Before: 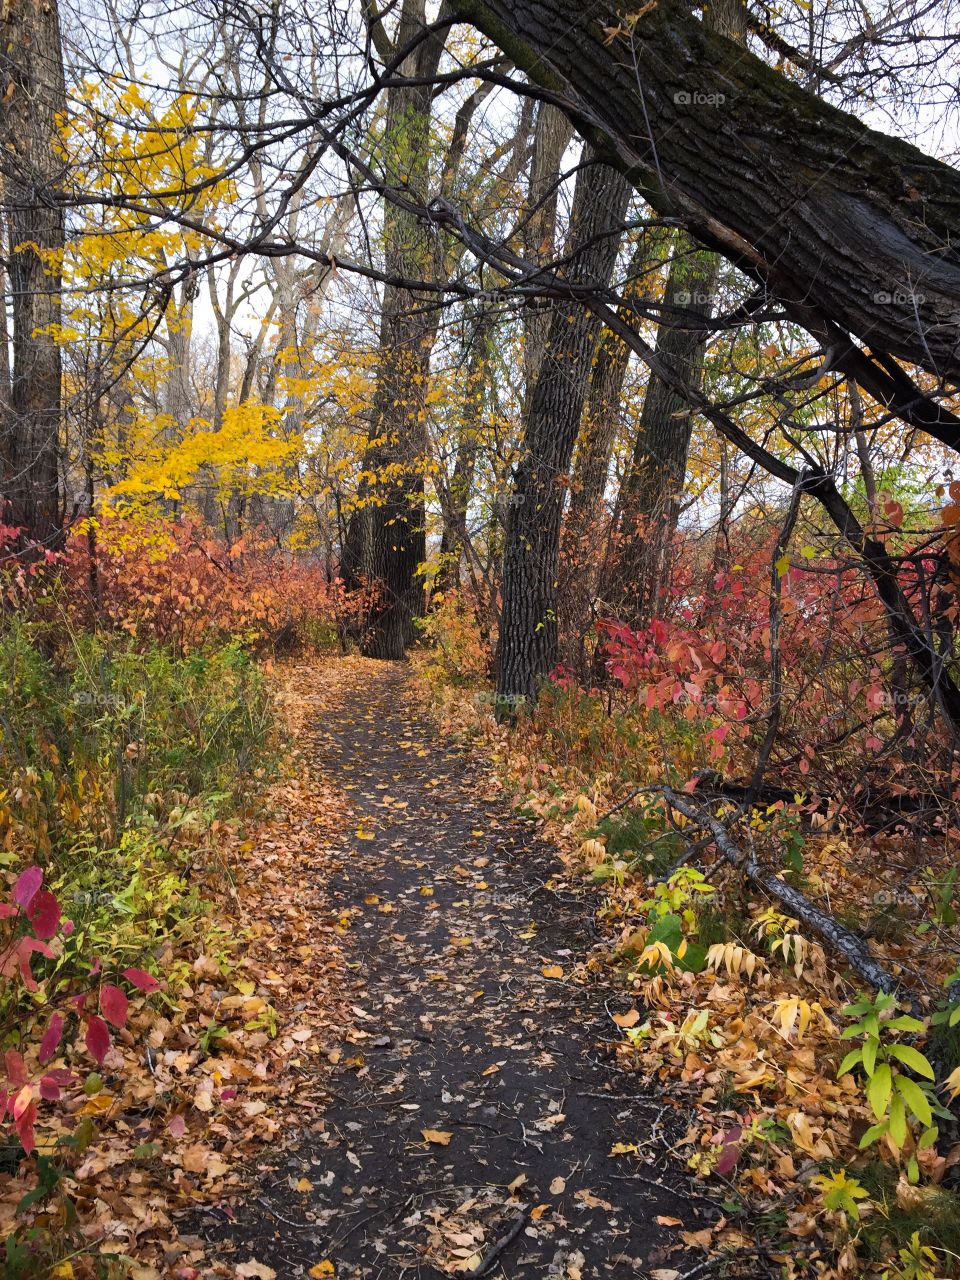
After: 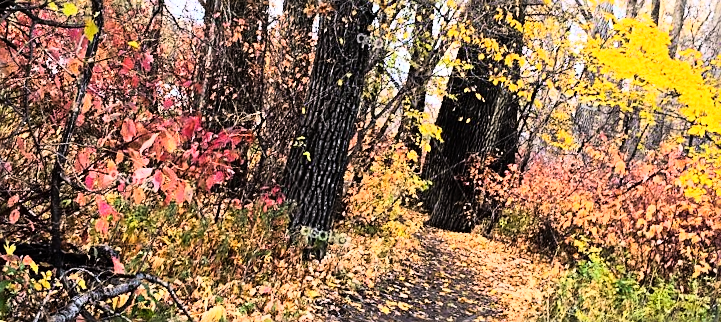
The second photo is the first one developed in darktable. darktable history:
sharpen: on, module defaults
crop and rotate: angle 16.12°, top 30.835%, bottom 35.653%
exposure: exposure -0.151 EV, compensate highlight preservation false
rgb curve: curves: ch0 [(0, 0) (0.21, 0.15) (0.24, 0.21) (0.5, 0.75) (0.75, 0.96) (0.89, 0.99) (1, 1)]; ch1 [(0, 0.02) (0.21, 0.13) (0.25, 0.2) (0.5, 0.67) (0.75, 0.9) (0.89, 0.97) (1, 1)]; ch2 [(0, 0.02) (0.21, 0.13) (0.25, 0.2) (0.5, 0.67) (0.75, 0.9) (0.89, 0.97) (1, 1)], compensate middle gray true
white balance: red 1.009, blue 1.027
